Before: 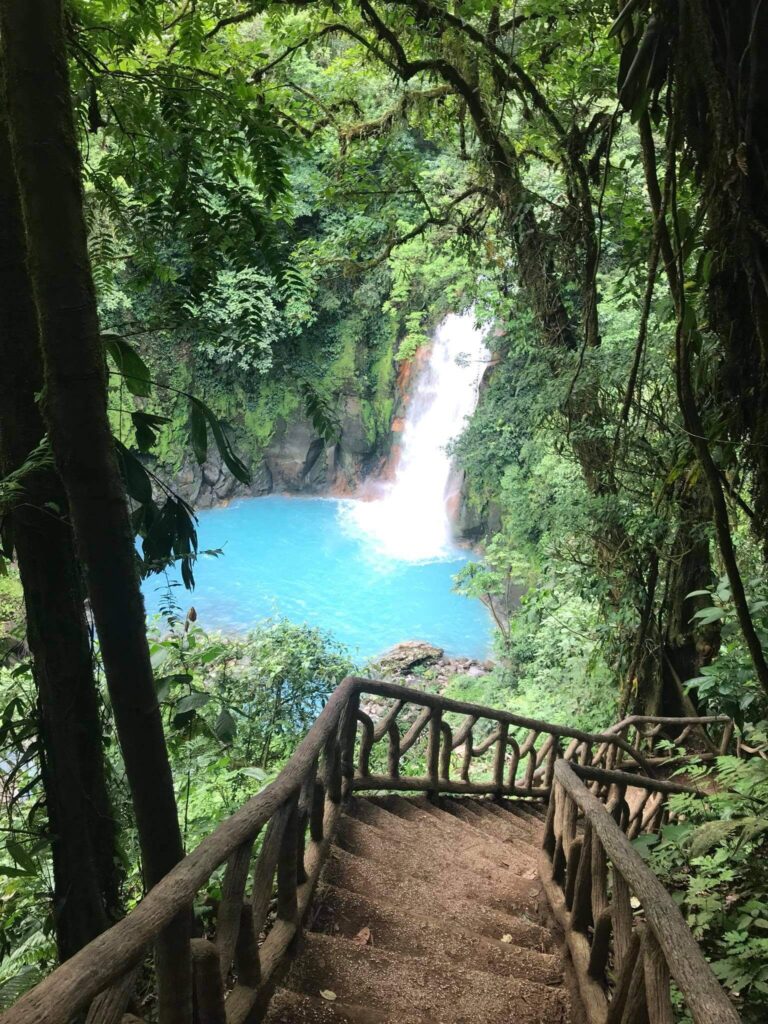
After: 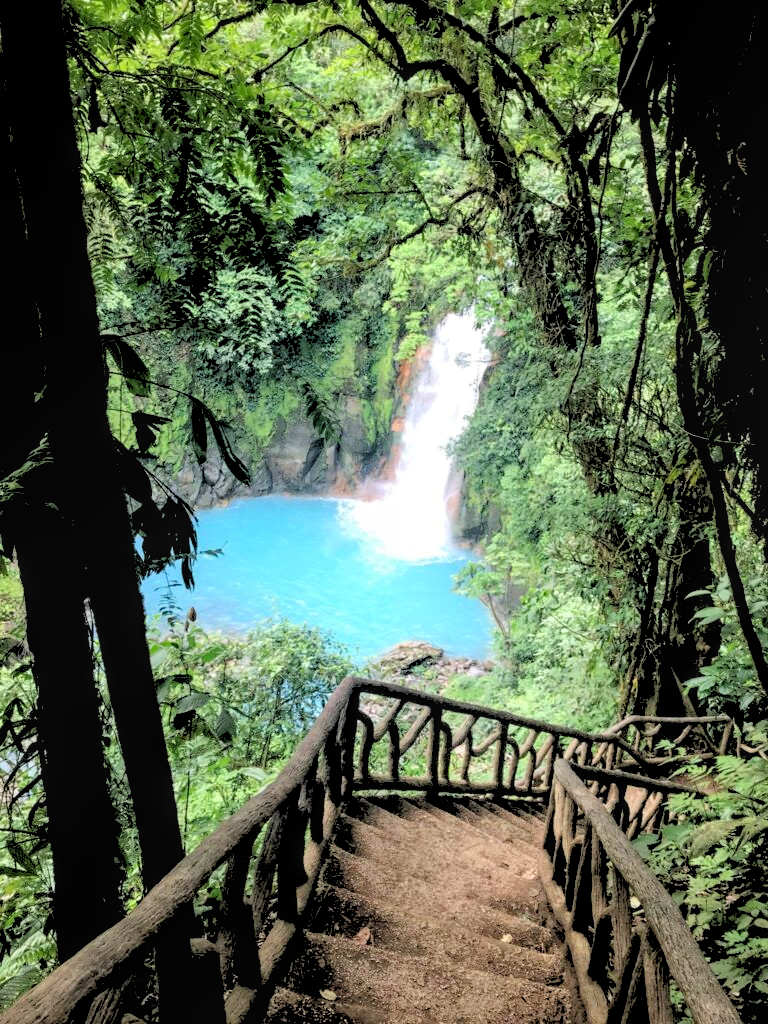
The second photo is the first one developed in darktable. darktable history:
rgb levels: levels [[0.027, 0.429, 0.996], [0, 0.5, 1], [0, 0.5, 1]]
local contrast: on, module defaults
